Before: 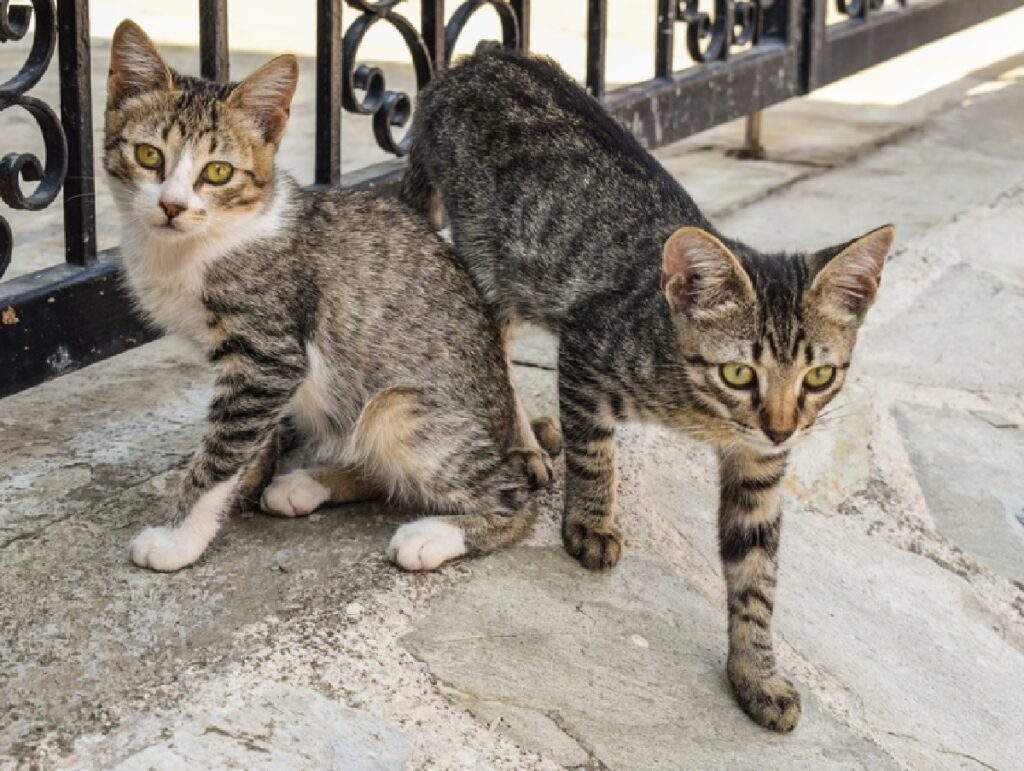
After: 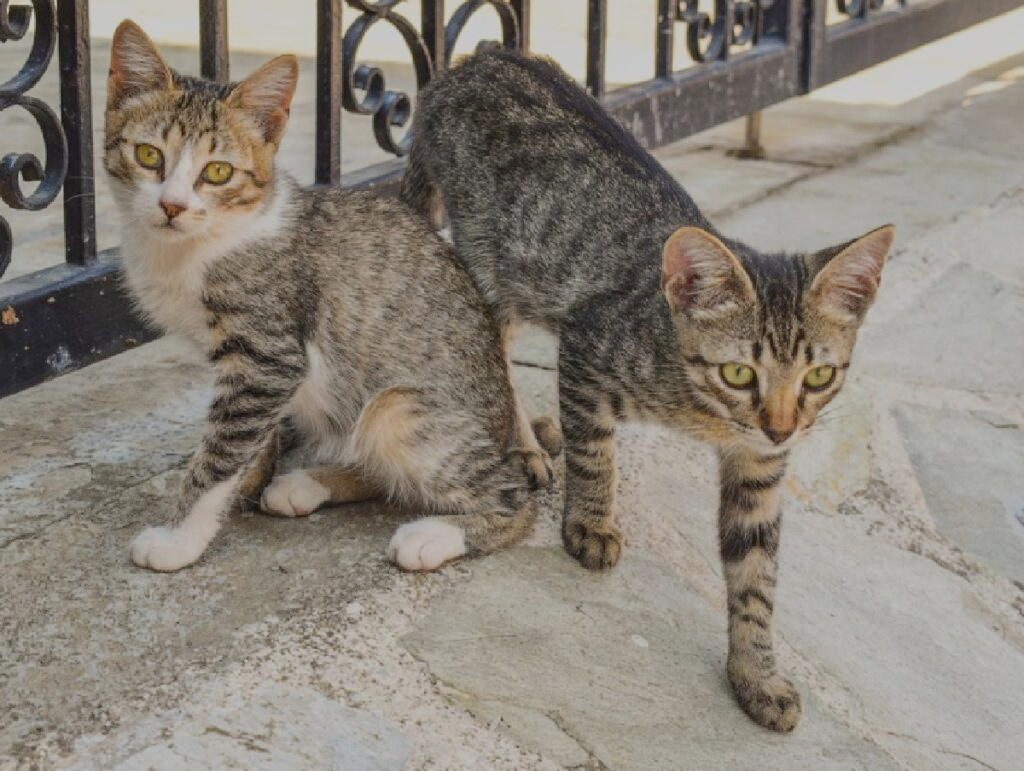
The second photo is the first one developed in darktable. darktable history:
color balance rgb: contrast -30%
shadows and highlights: shadows 37.27, highlights -28.18, soften with gaussian
